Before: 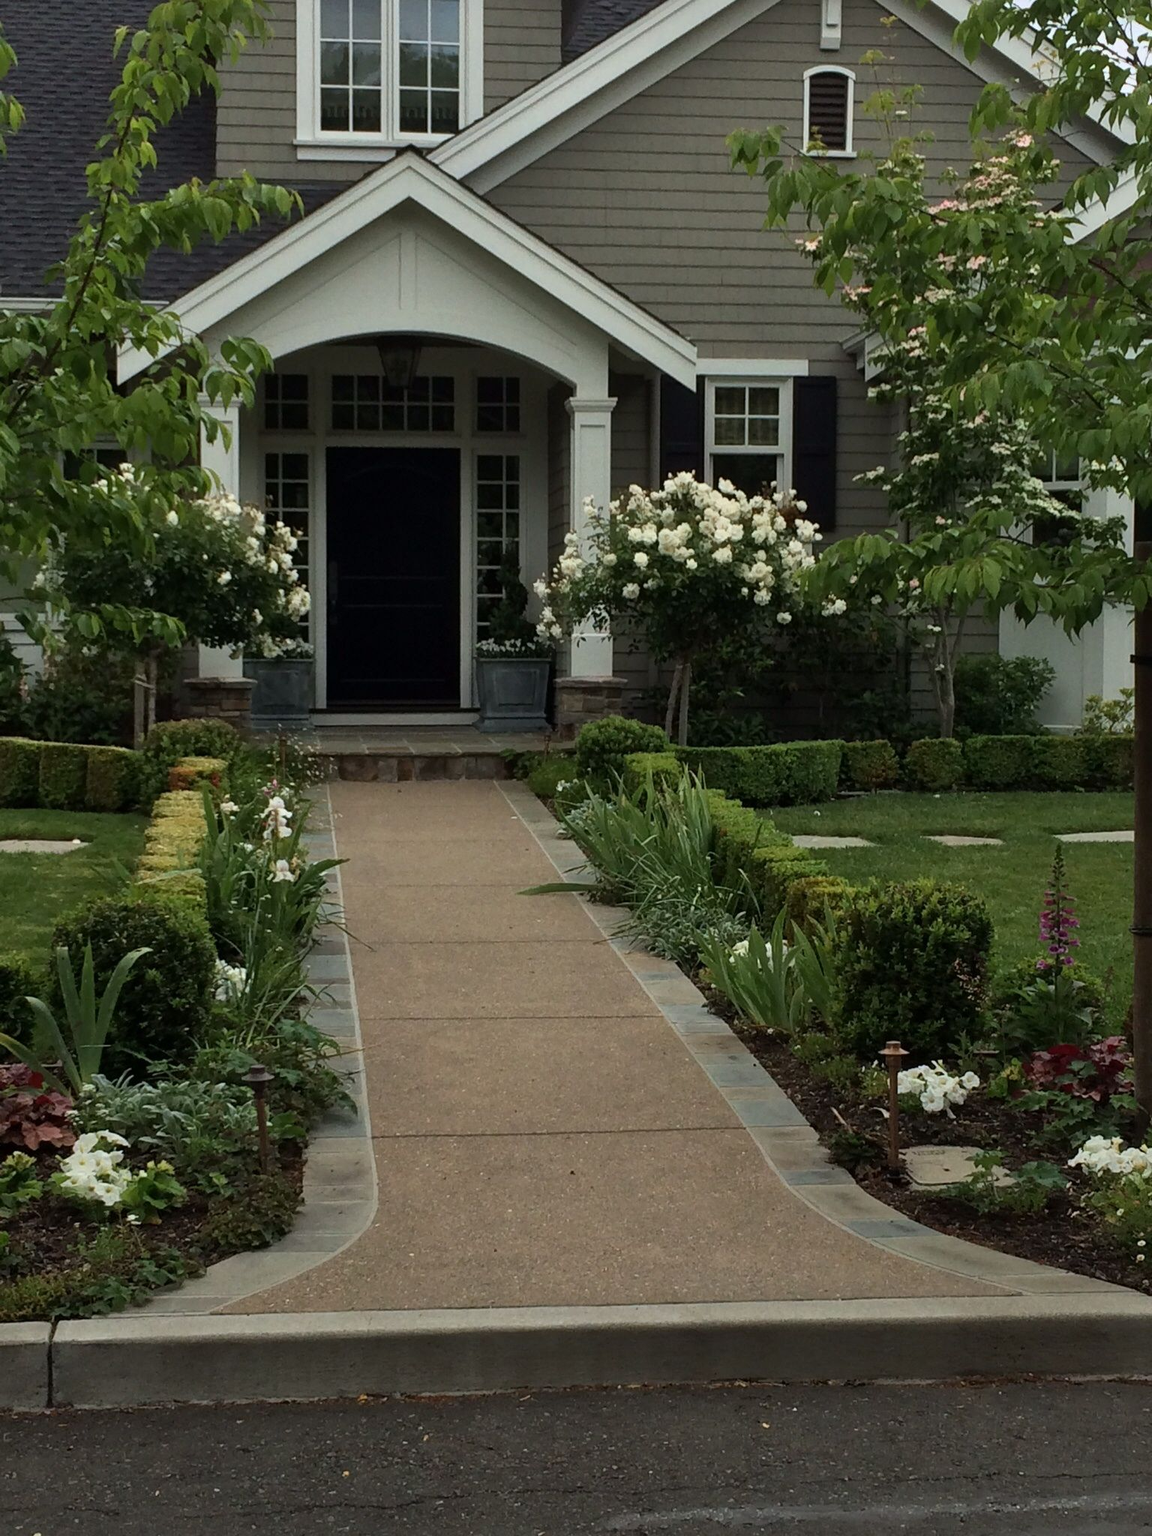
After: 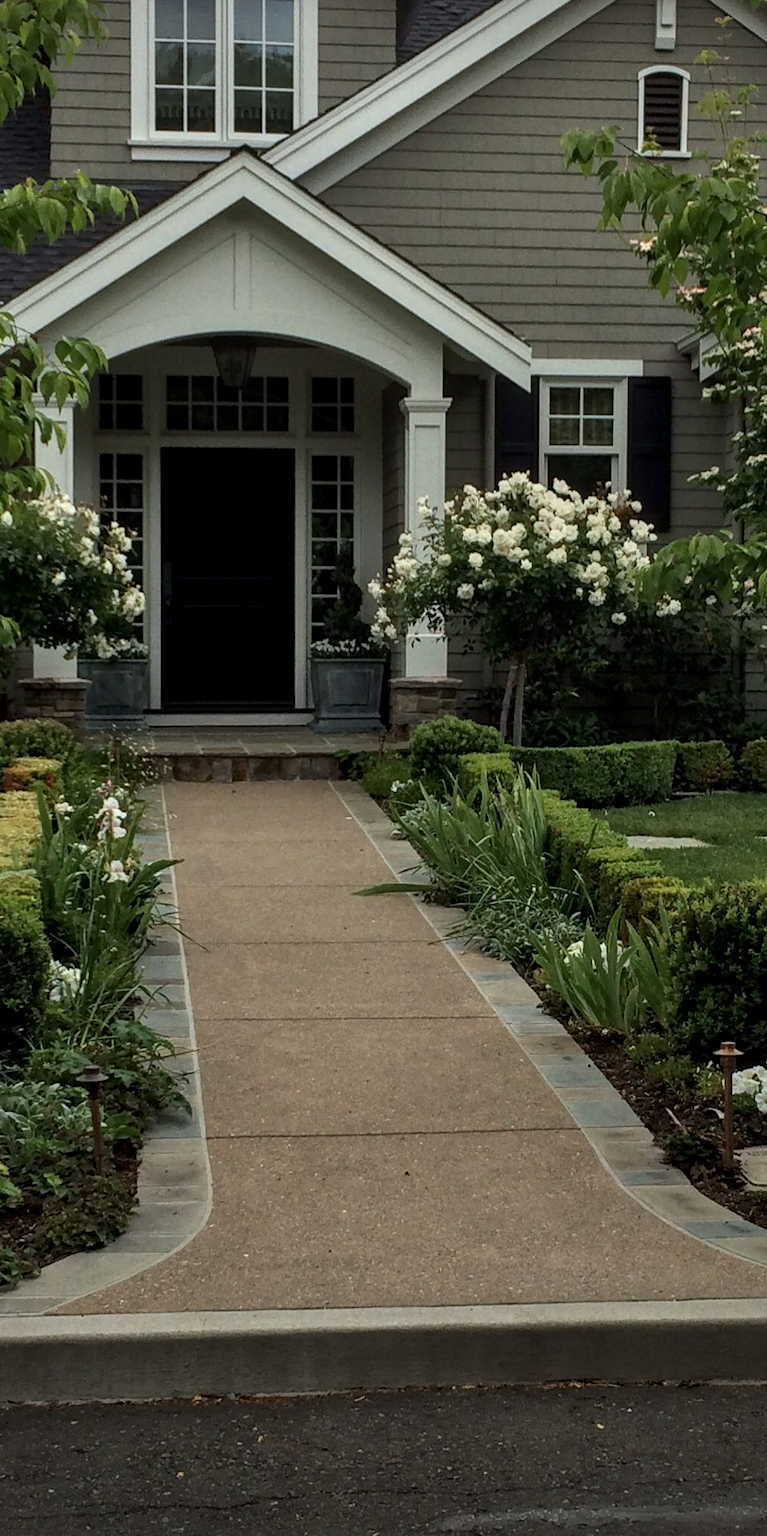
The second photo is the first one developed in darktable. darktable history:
crop and rotate: left 14.436%, right 18.898%
vignetting: fall-off start 97.23%, saturation -0.024, center (-0.033, -0.042), width/height ratio 1.179, unbound false
local contrast: detail 130%
